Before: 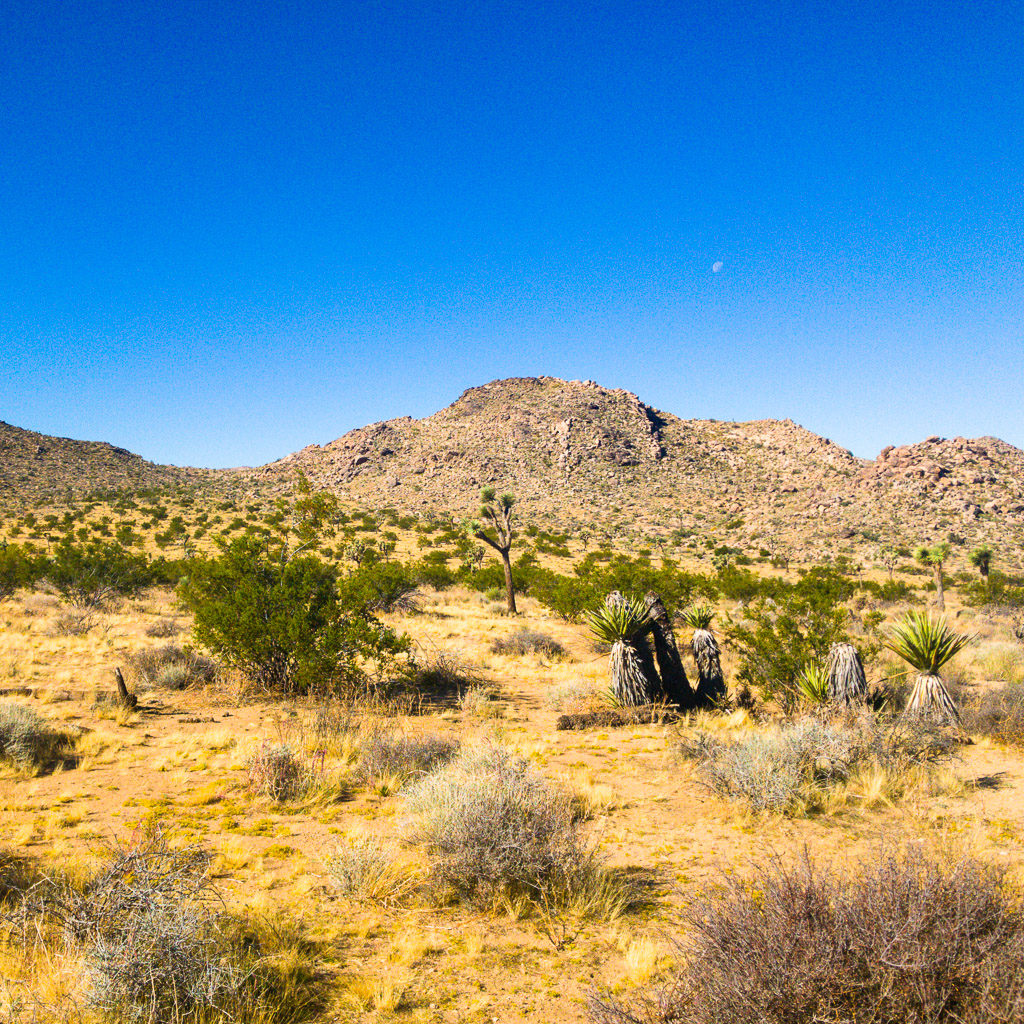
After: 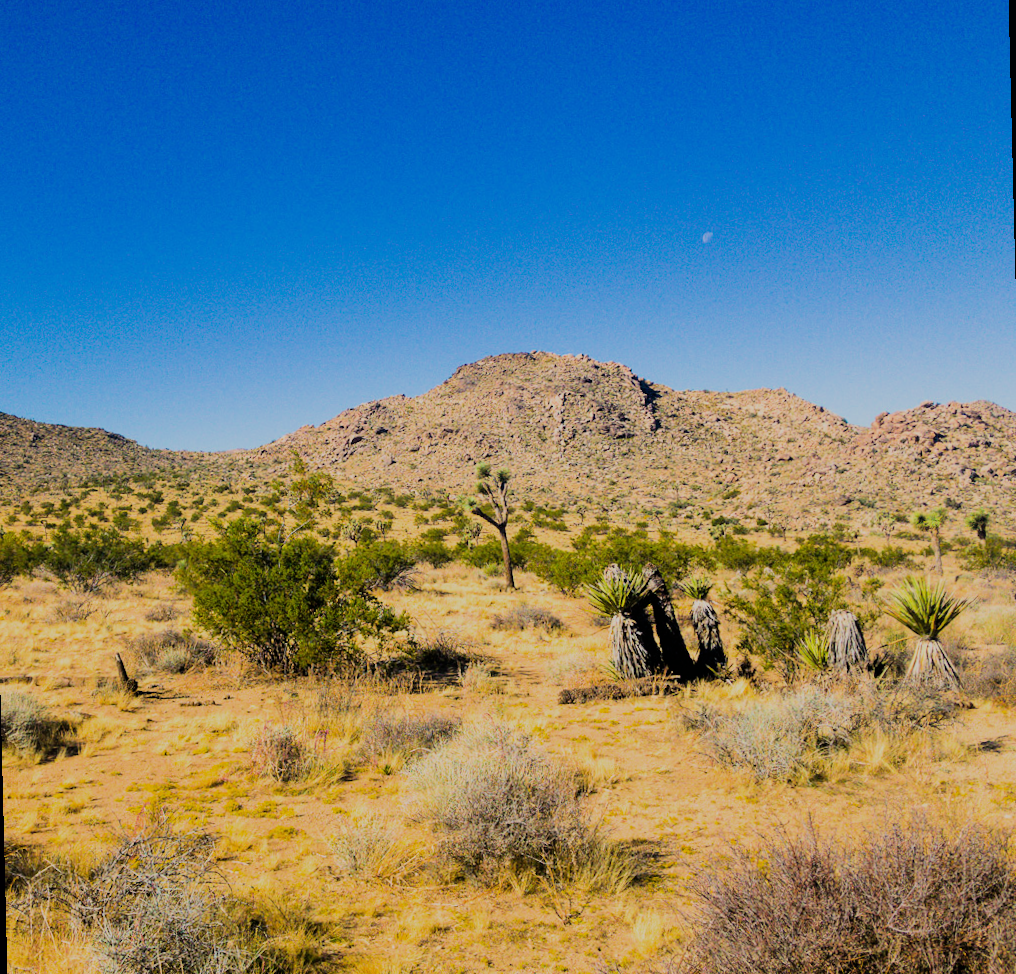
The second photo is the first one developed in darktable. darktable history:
white balance: emerald 1
rotate and perspective: rotation -1.42°, crop left 0.016, crop right 0.984, crop top 0.035, crop bottom 0.965
filmic rgb: black relative exposure -6.15 EV, white relative exposure 6.96 EV, hardness 2.23, color science v6 (2022)
